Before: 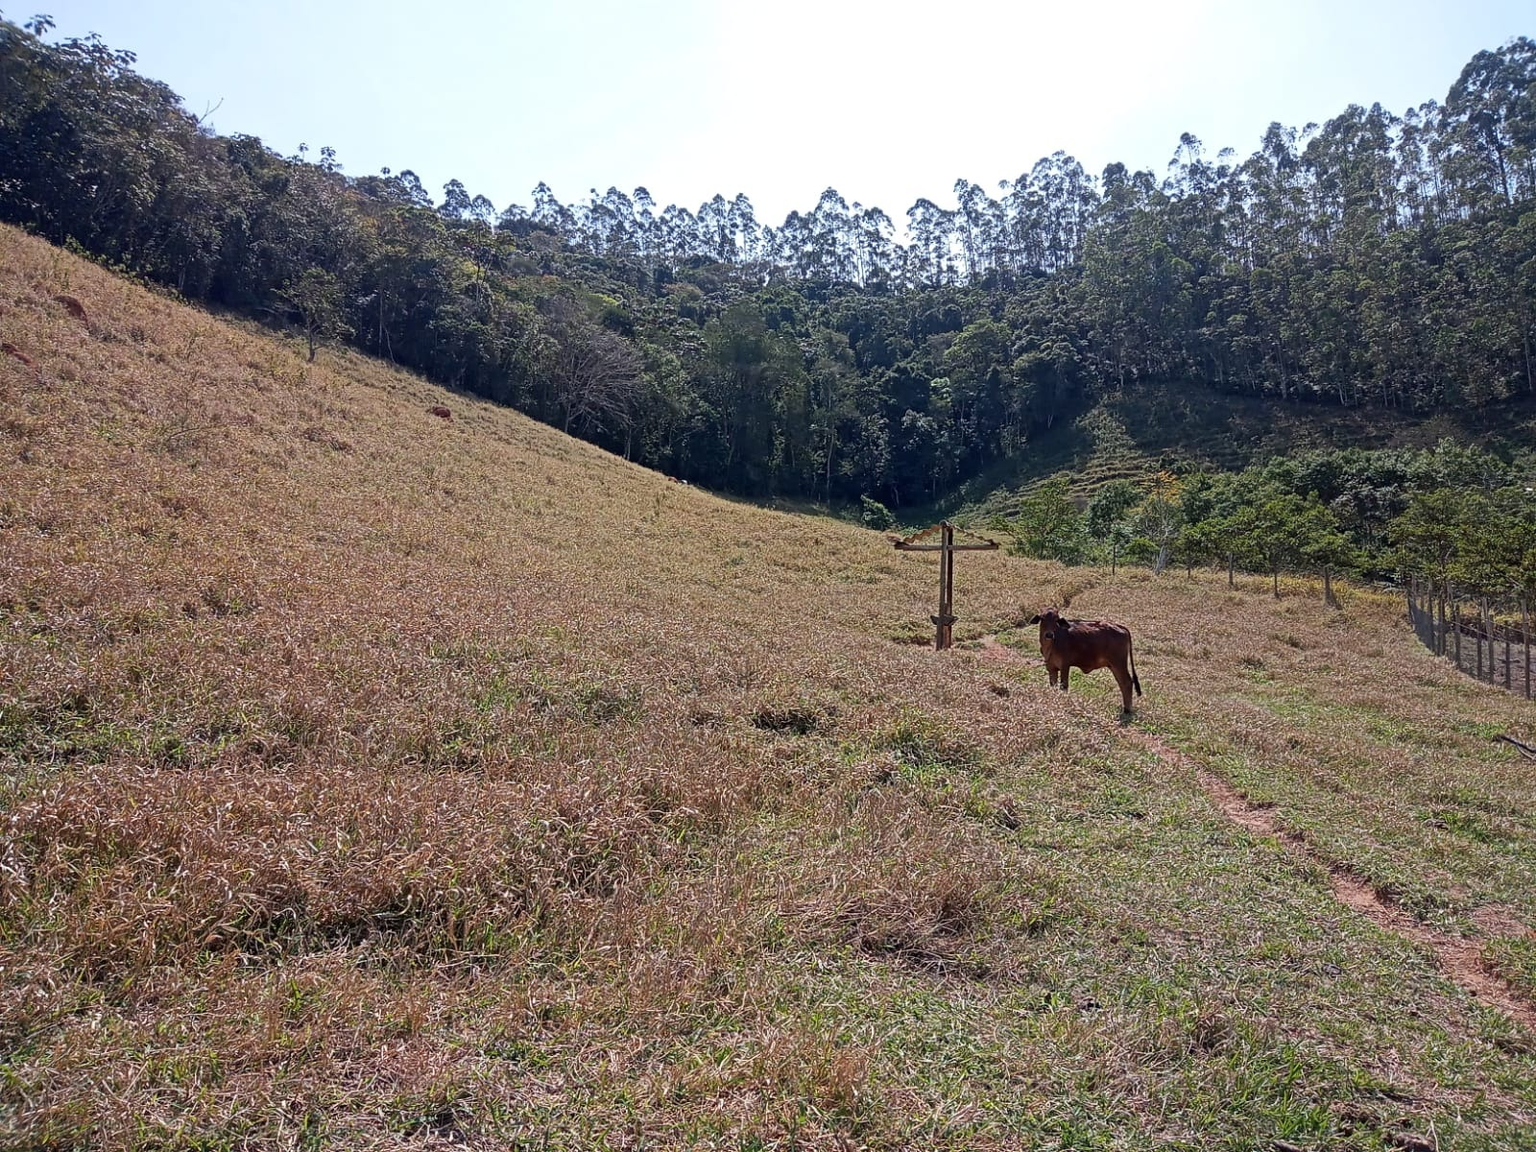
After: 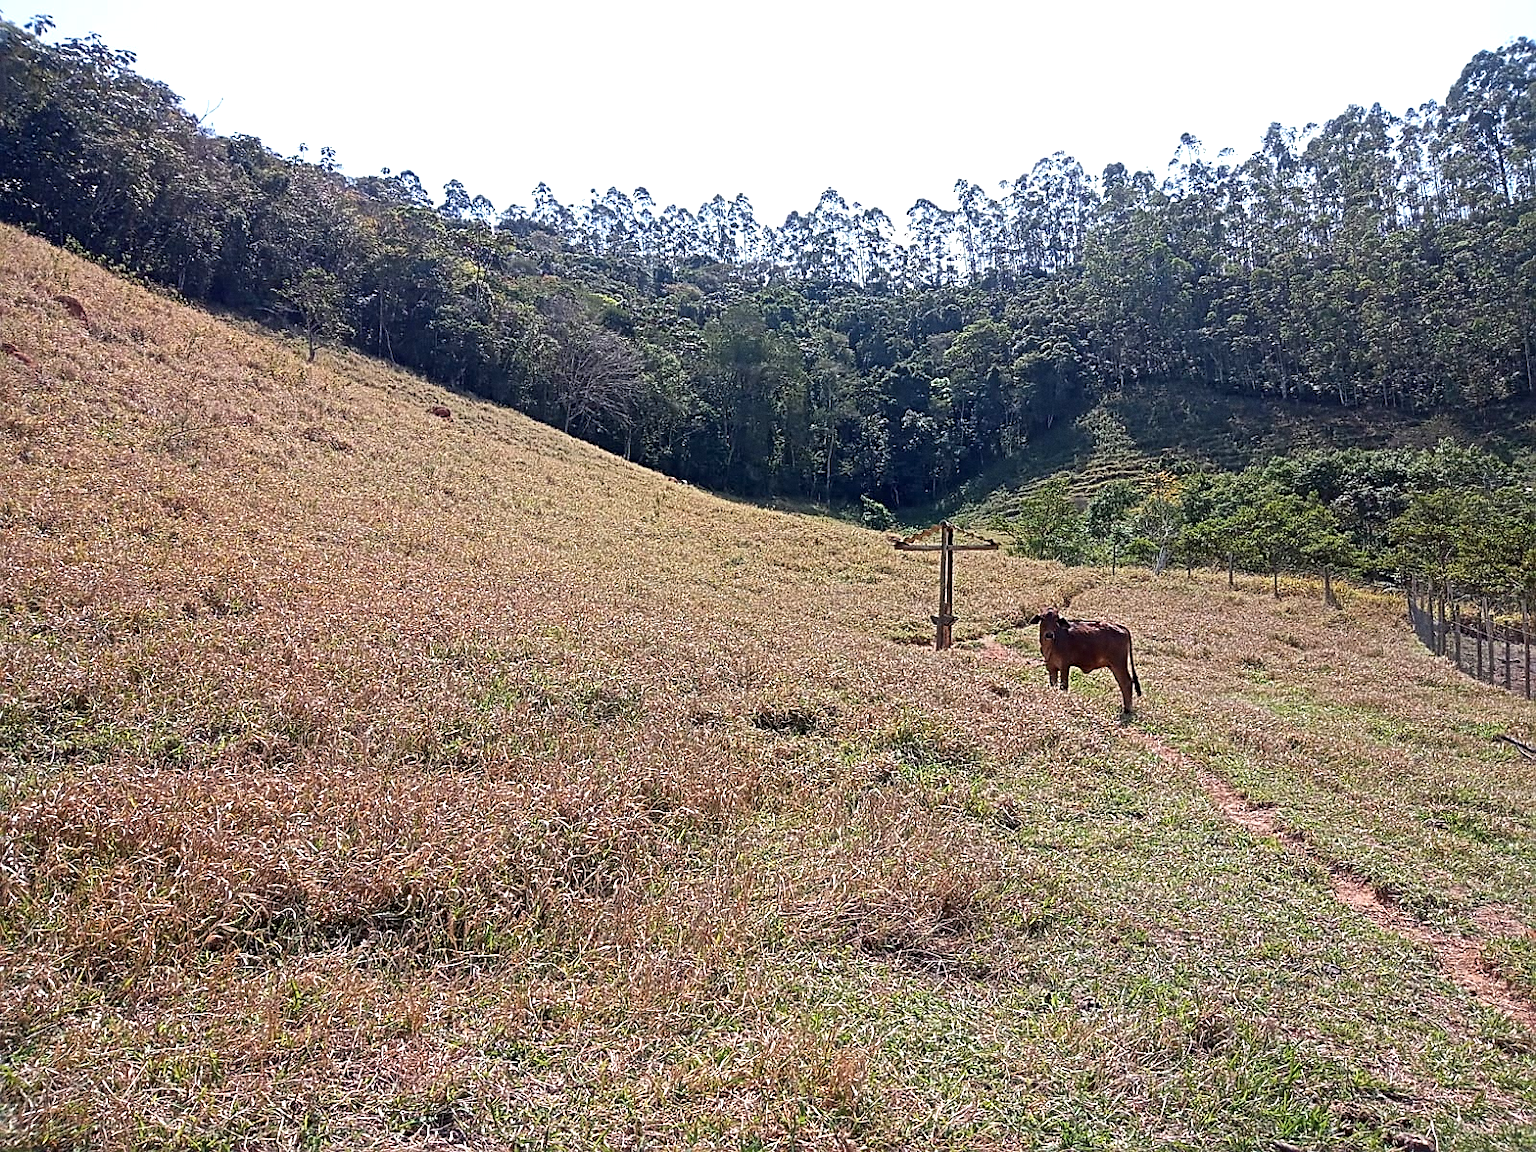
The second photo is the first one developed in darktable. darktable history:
sharpen: on, module defaults
exposure: exposure 0.6 EV, compensate highlight preservation false
grain: strength 26%
